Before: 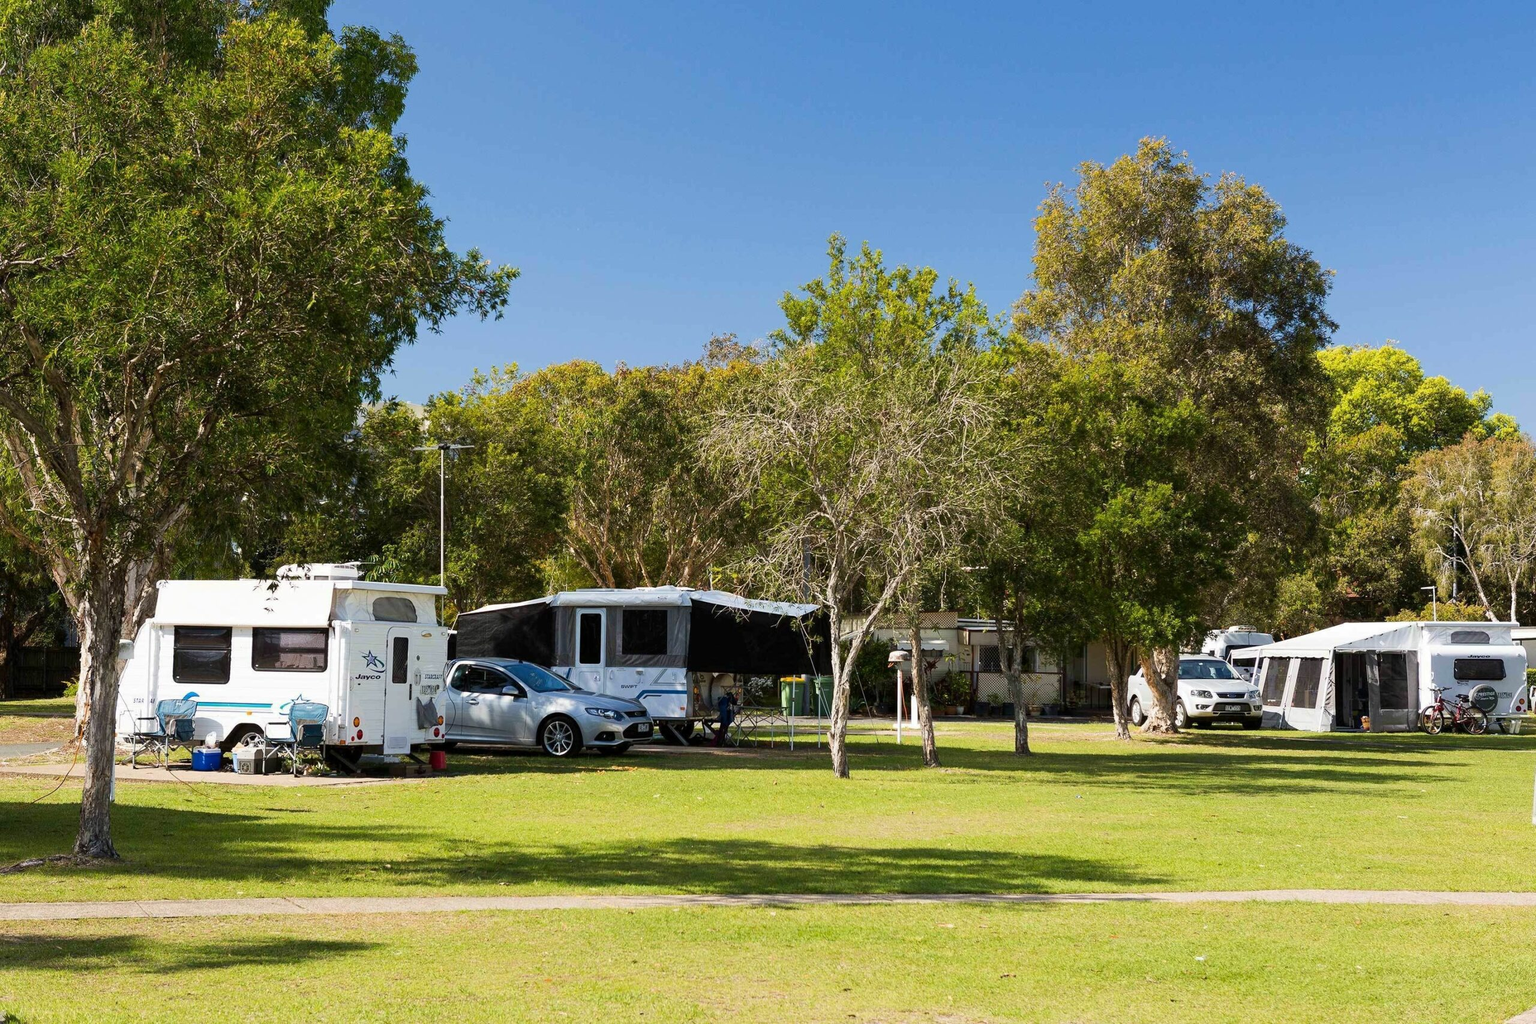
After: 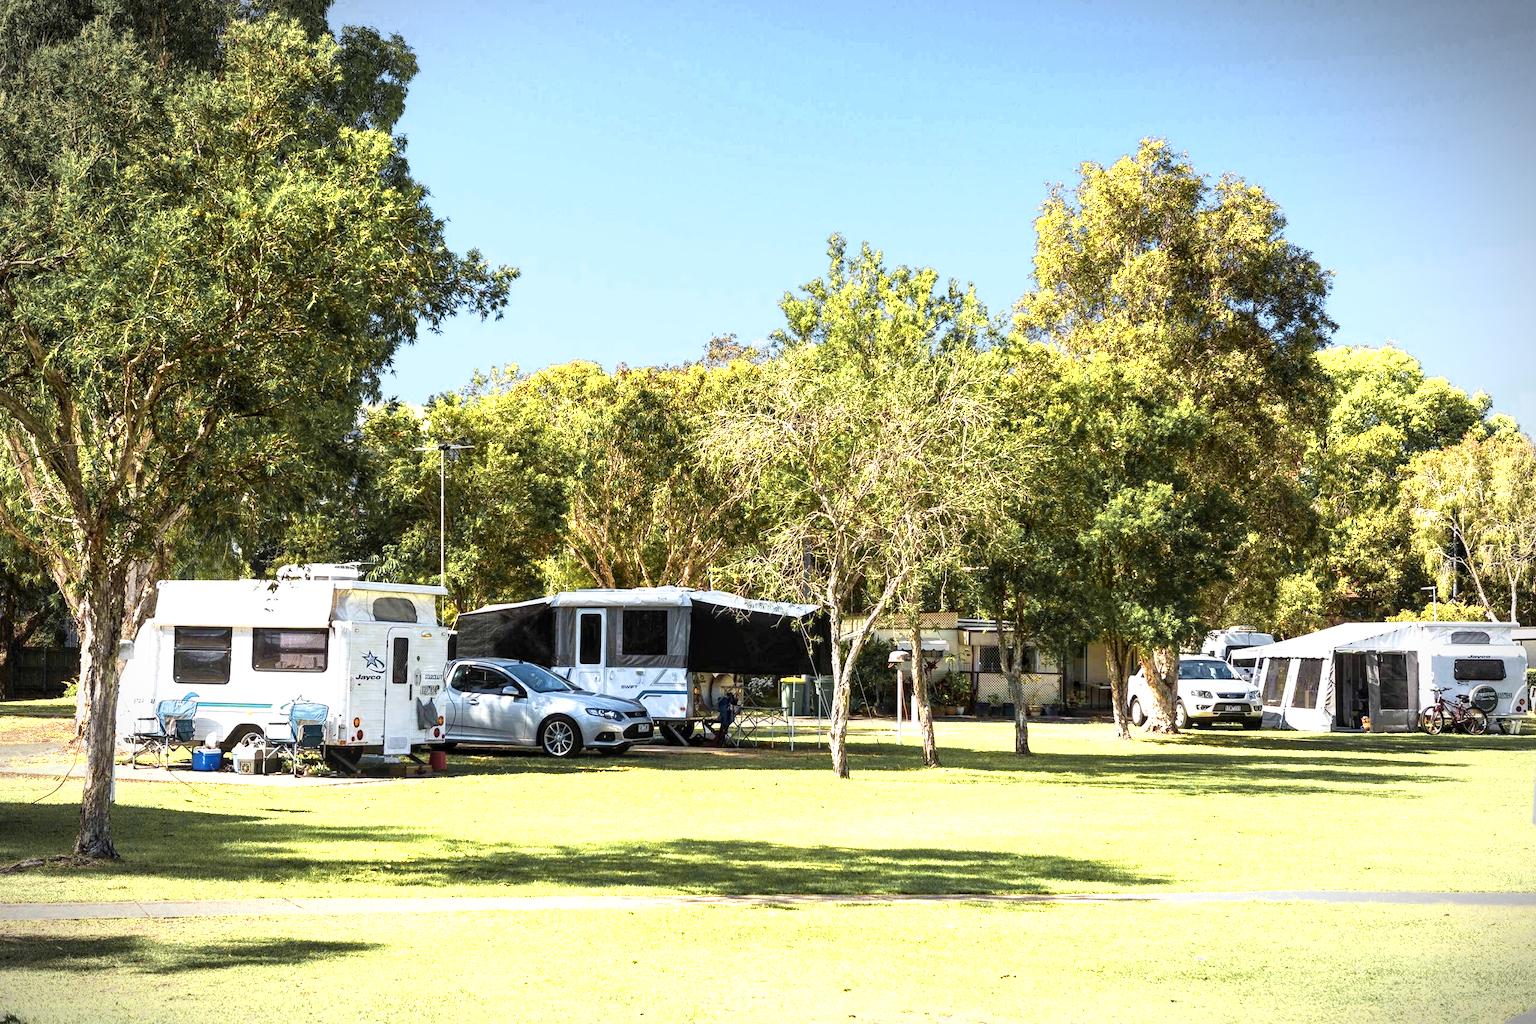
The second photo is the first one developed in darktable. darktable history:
vignetting: fall-off radius 70.22%, brightness -0.718, saturation -0.486, automatic ratio true, dithering 8-bit output
velvia: on, module defaults
exposure: black level correction 0, exposure 0.704 EV, compensate exposure bias true, compensate highlight preservation false
color zones: curves: ch0 [(0.004, 0.306) (0.107, 0.448) (0.252, 0.656) (0.41, 0.398) (0.595, 0.515) (0.768, 0.628)]; ch1 [(0.07, 0.323) (0.151, 0.452) (0.252, 0.608) (0.346, 0.221) (0.463, 0.189) (0.61, 0.368) (0.735, 0.395) (0.921, 0.412)]; ch2 [(0, 0.476) (0.132, 0.512) (0.243, 0.512) (0.397, 0.48) (0.522, 0.376) (0.634, 0.536) (0.761, 0.46)]
local contrast: detail 130%
